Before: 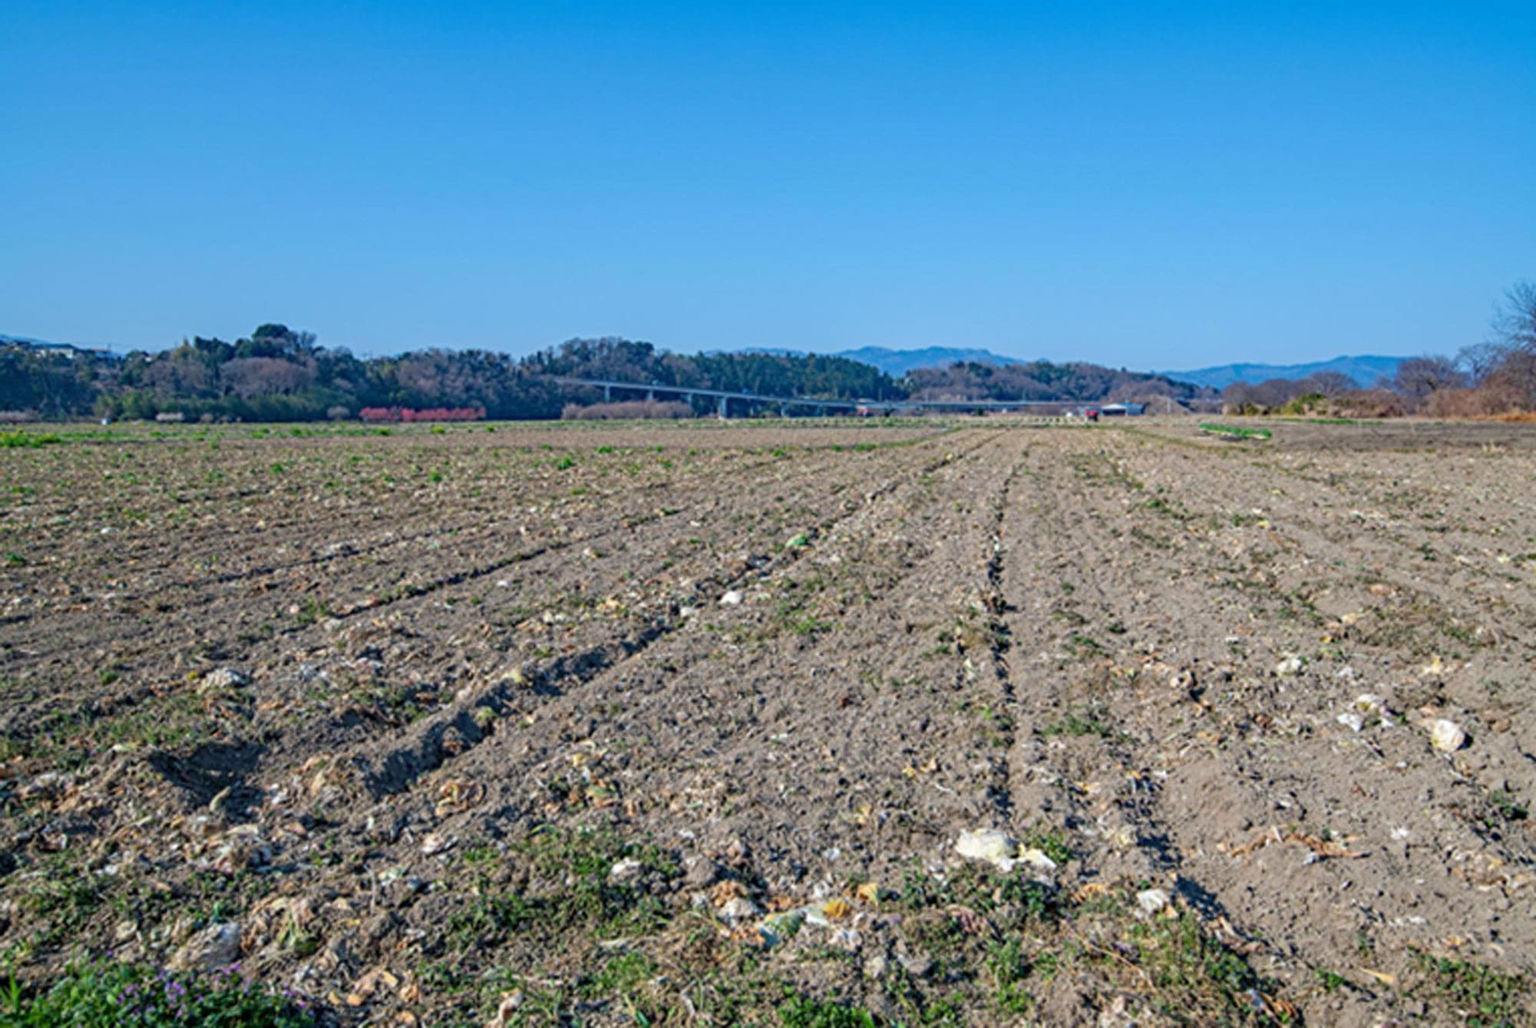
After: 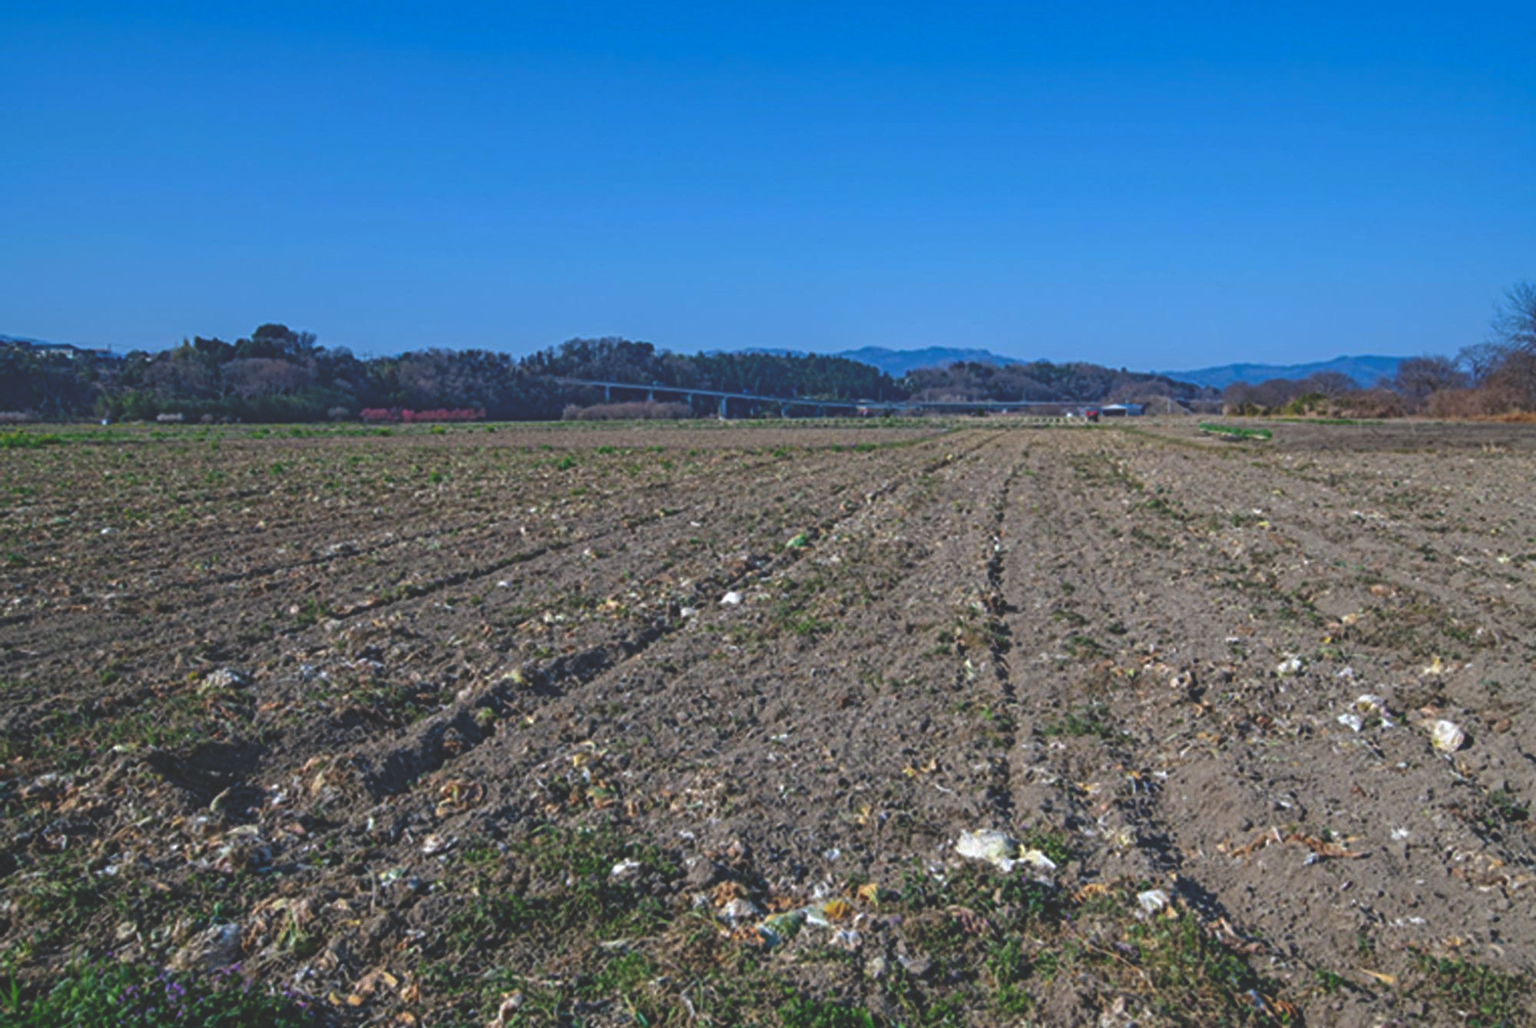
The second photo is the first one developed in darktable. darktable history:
base curve: curves: ch0 [(0, 0) (0.74, 0.67) (1, 1)]
white balance: red 0.983, blue 1.036
rgb curve: curves: ch0 [(0, 0.186) (0.314, 0.284) (0.775, 0.708) (1, 1)], compensate middle gray true, preserve colors none
